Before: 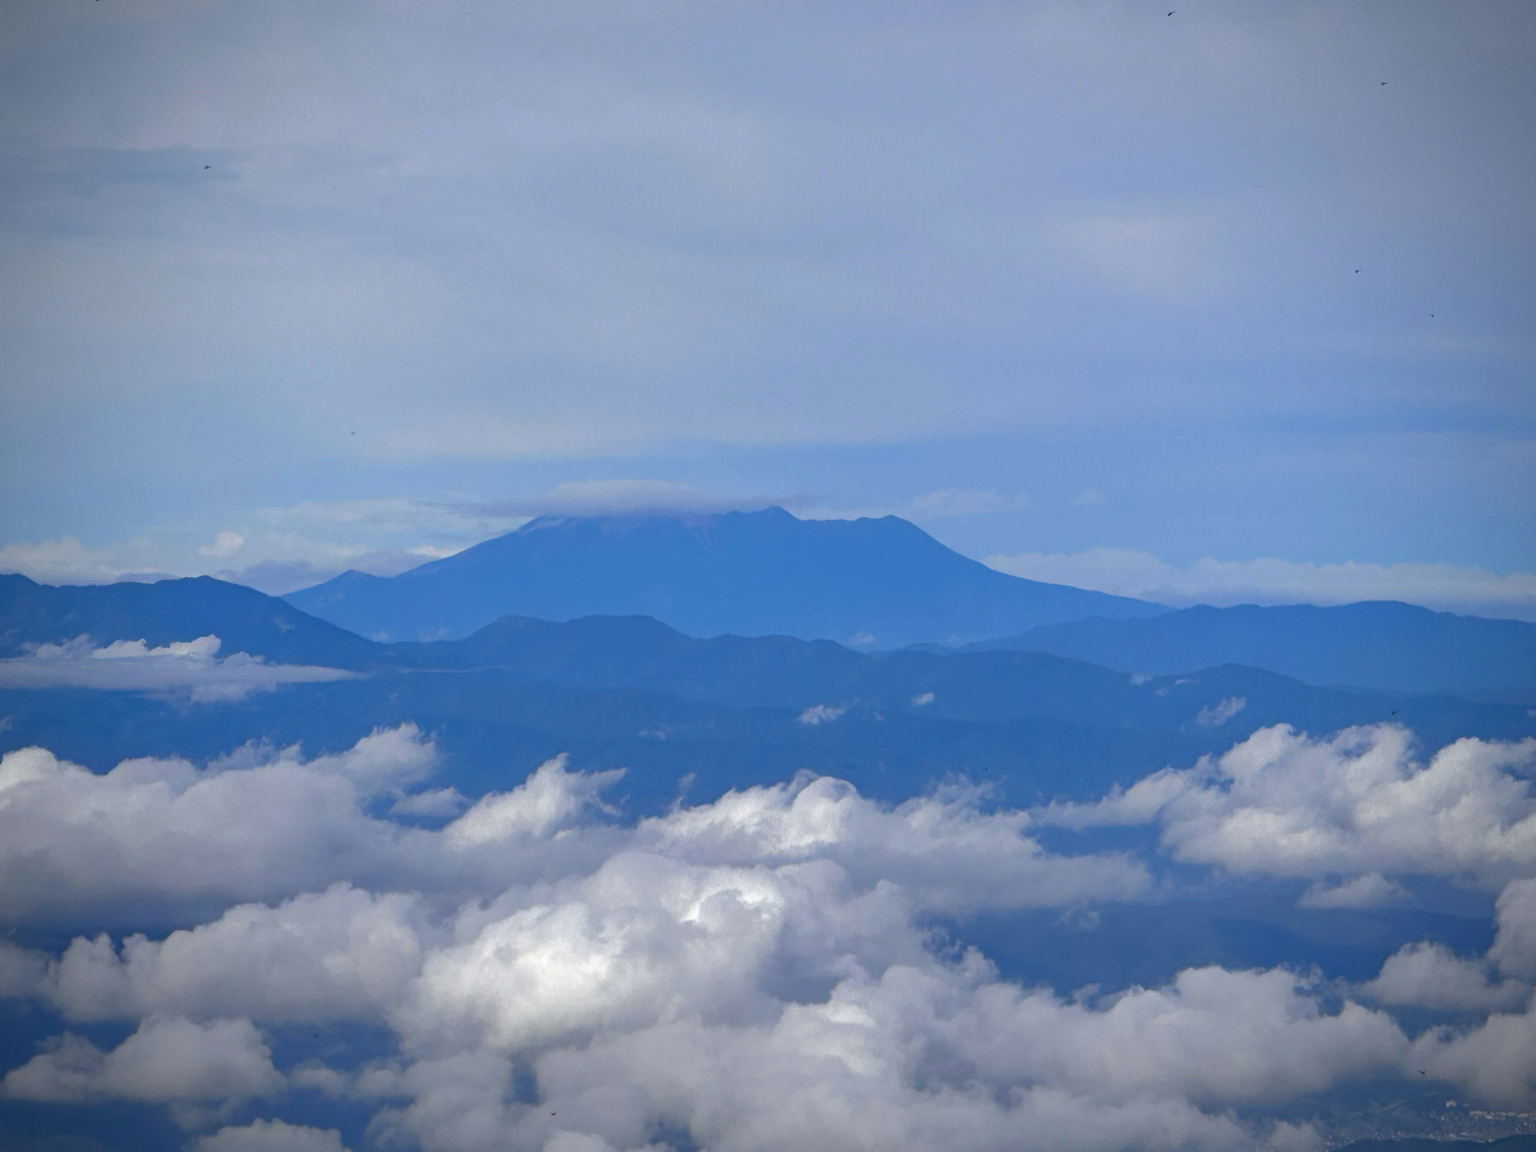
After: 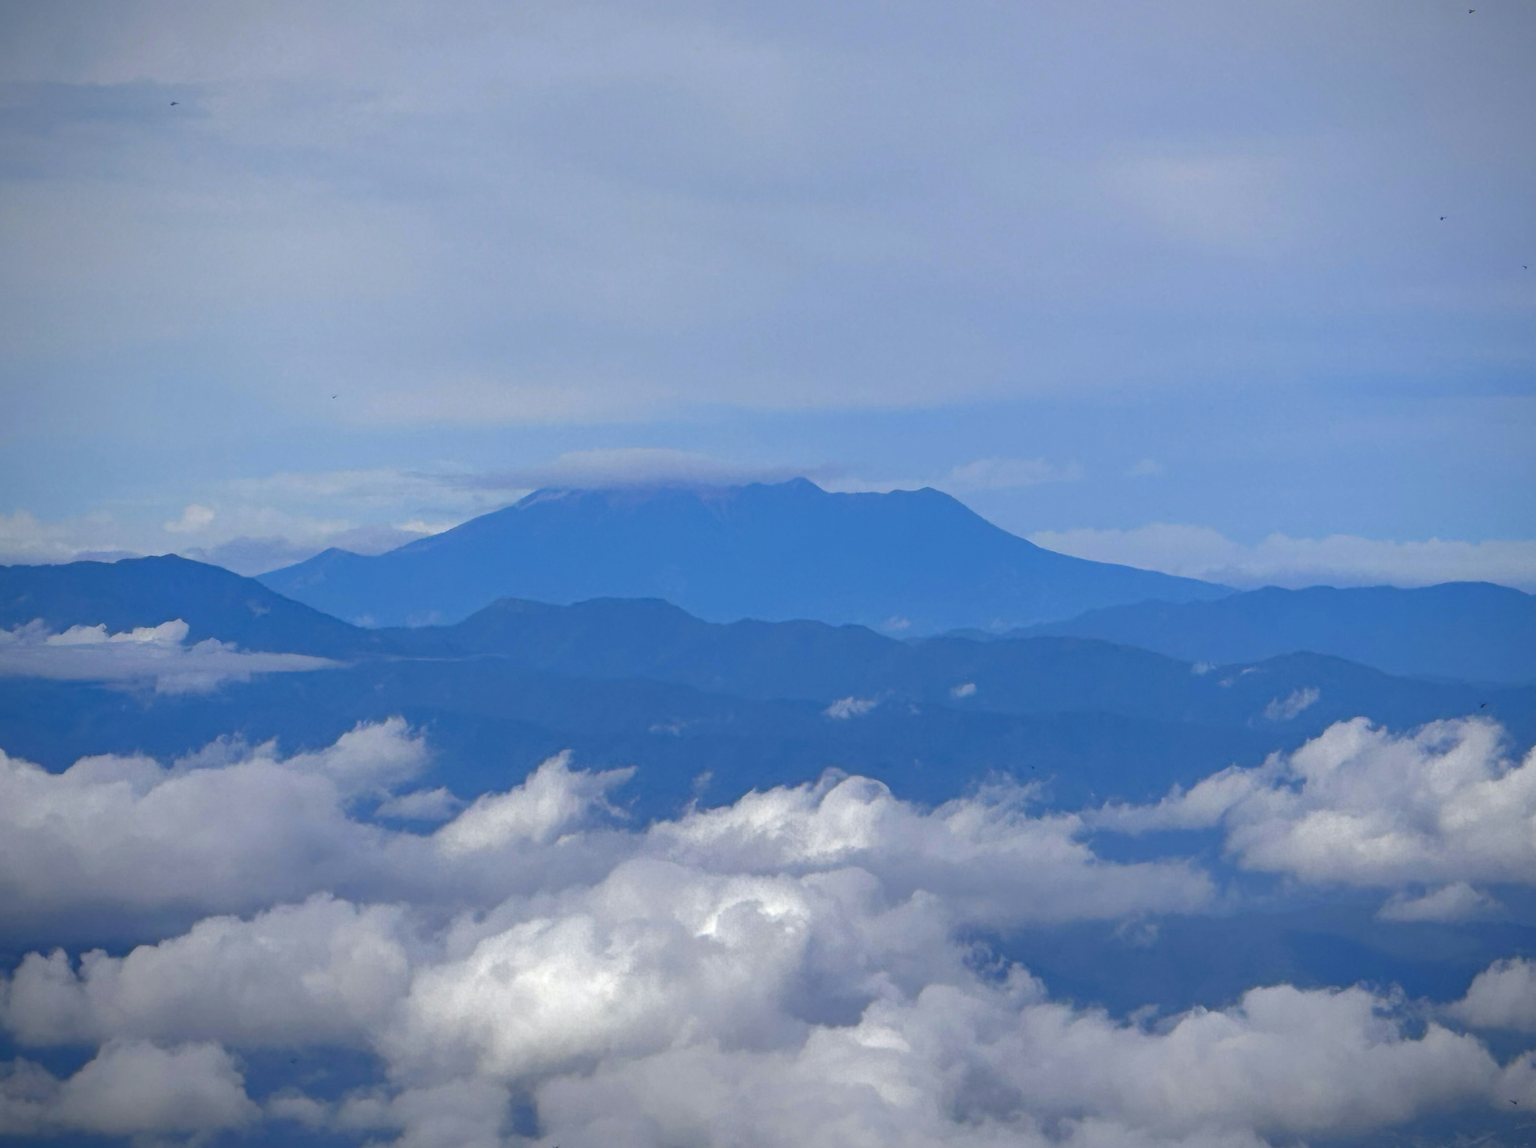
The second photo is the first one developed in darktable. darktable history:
crop: left 3.259%, top 6.391%, right 6.077%, bottom 3.256%
